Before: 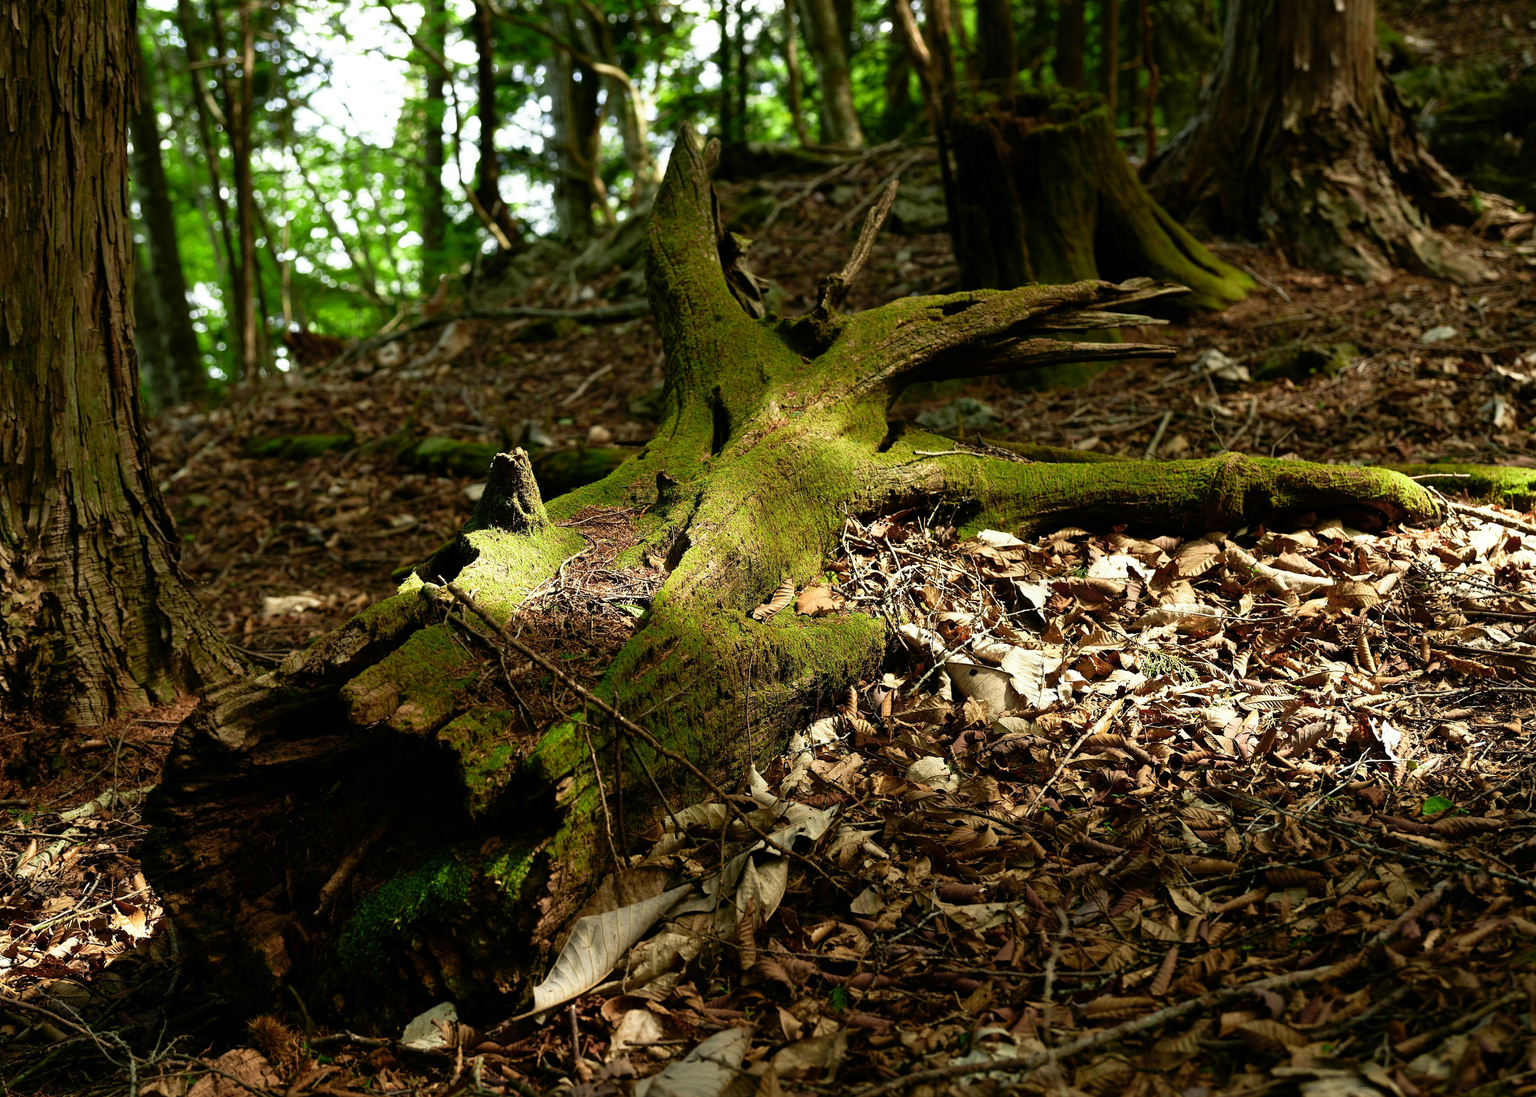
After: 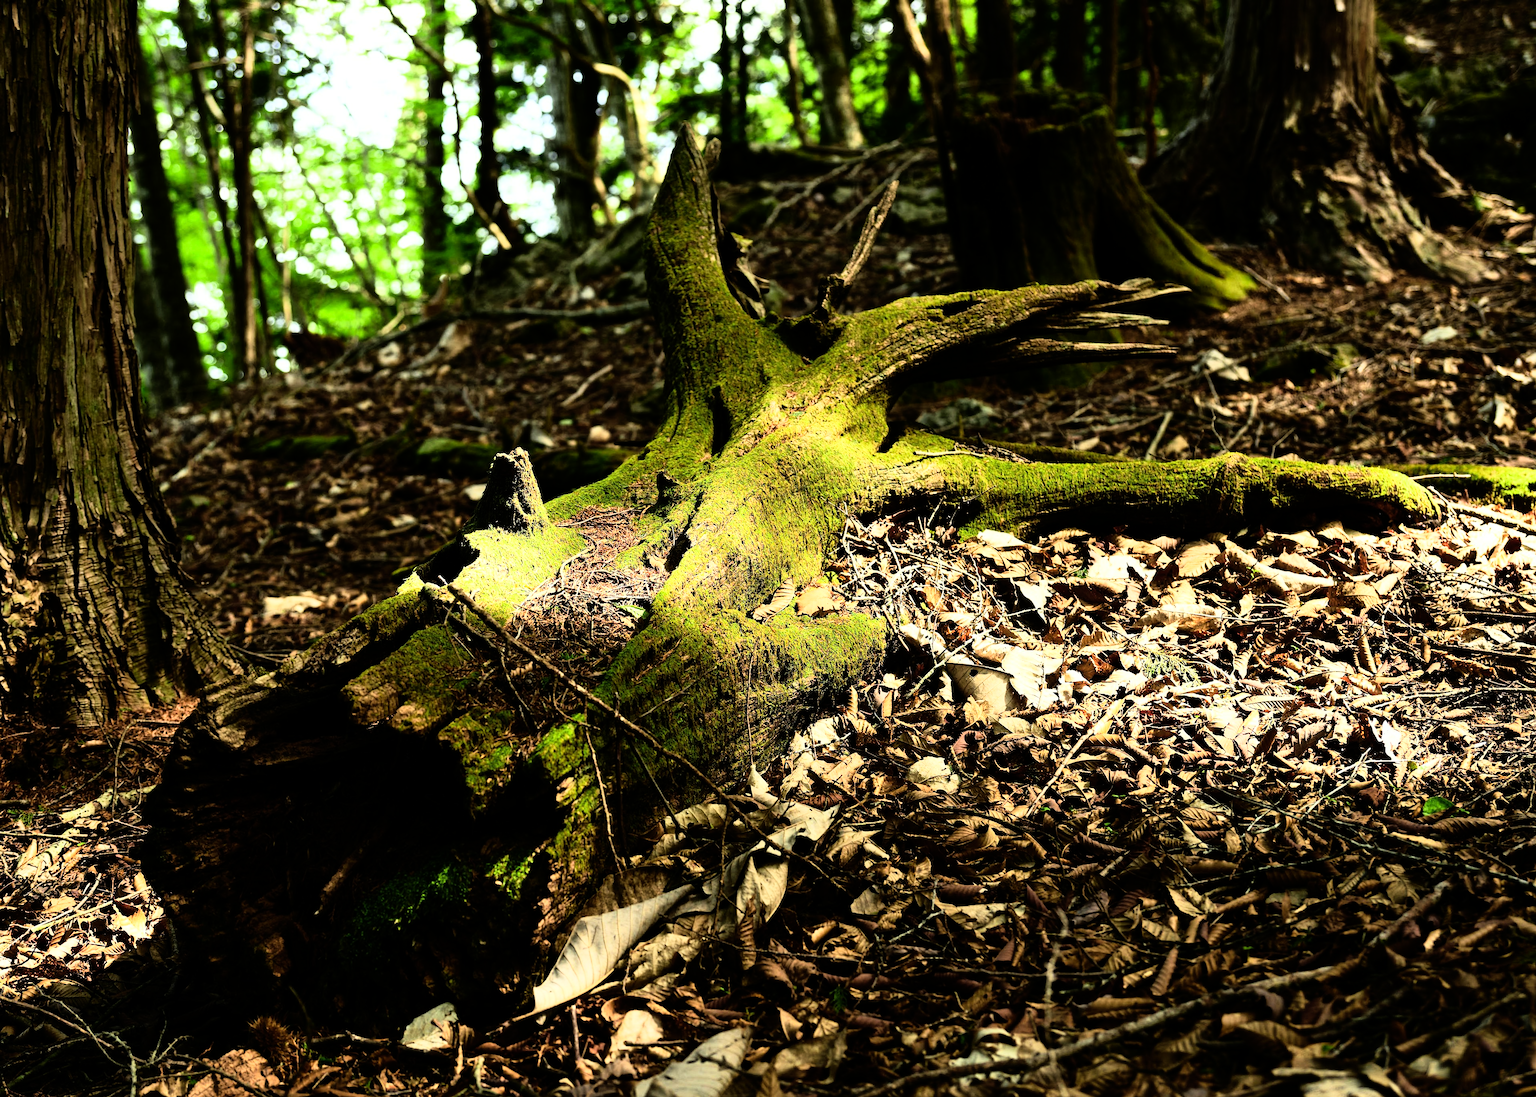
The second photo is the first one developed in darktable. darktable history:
rotate and perspective: automatic cropping original format, crop left 0, crop top 0
rgb curve: curves: ch0 [(0, 0) (0.21, 0.15) (0.24, 0.21) (0.5, 0.75) (0.75, 0.96) (0.89, 0.99) (1, 1)]; ch1 [(0, 0.02) (0.21, 0.13) (0.25, 0.2) (0.5, 0.67) (0.75, 0.9) (0.89, 0.97) (1, 1)]; ch2 [(0, 0.02) (0.21, 0.13) (0.25, 0.2) (0.5, 0.67) (0.75, 0.9) (0.89, 0.97) (1, 1)], compensate middle gray true
